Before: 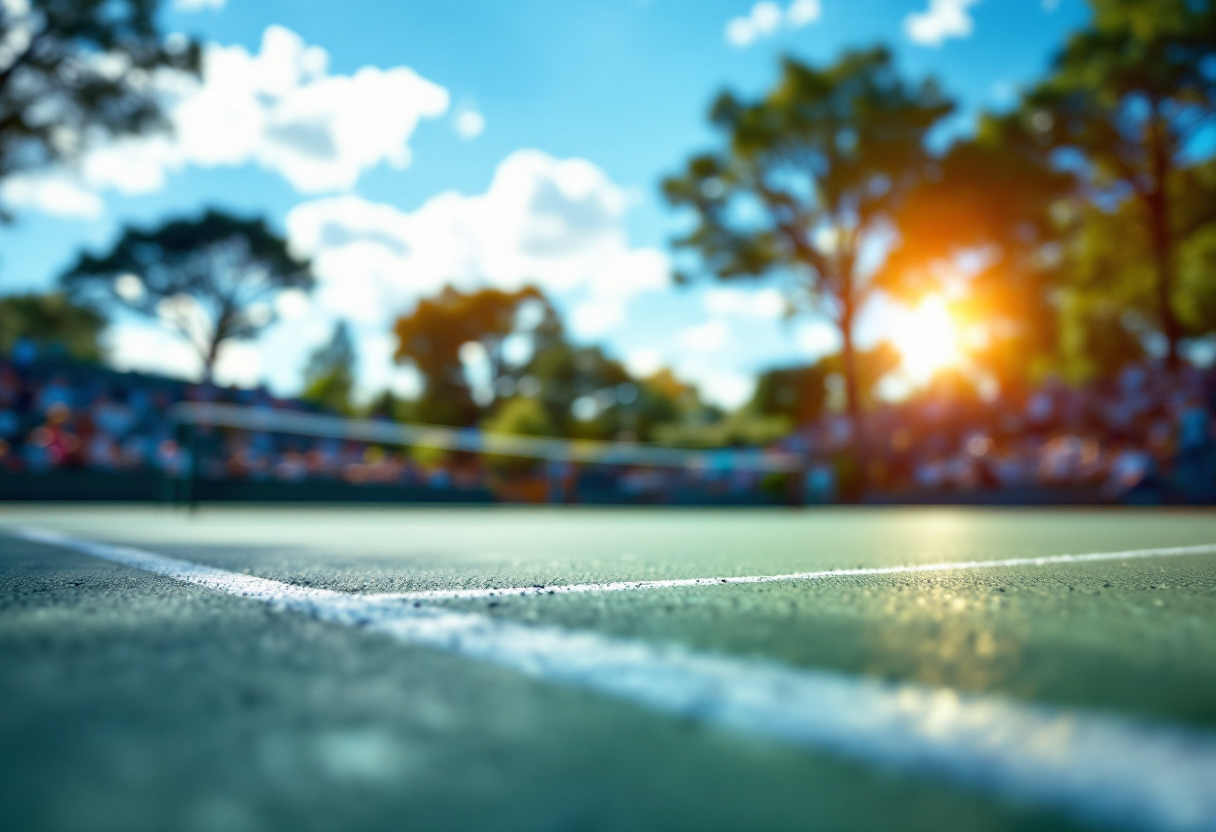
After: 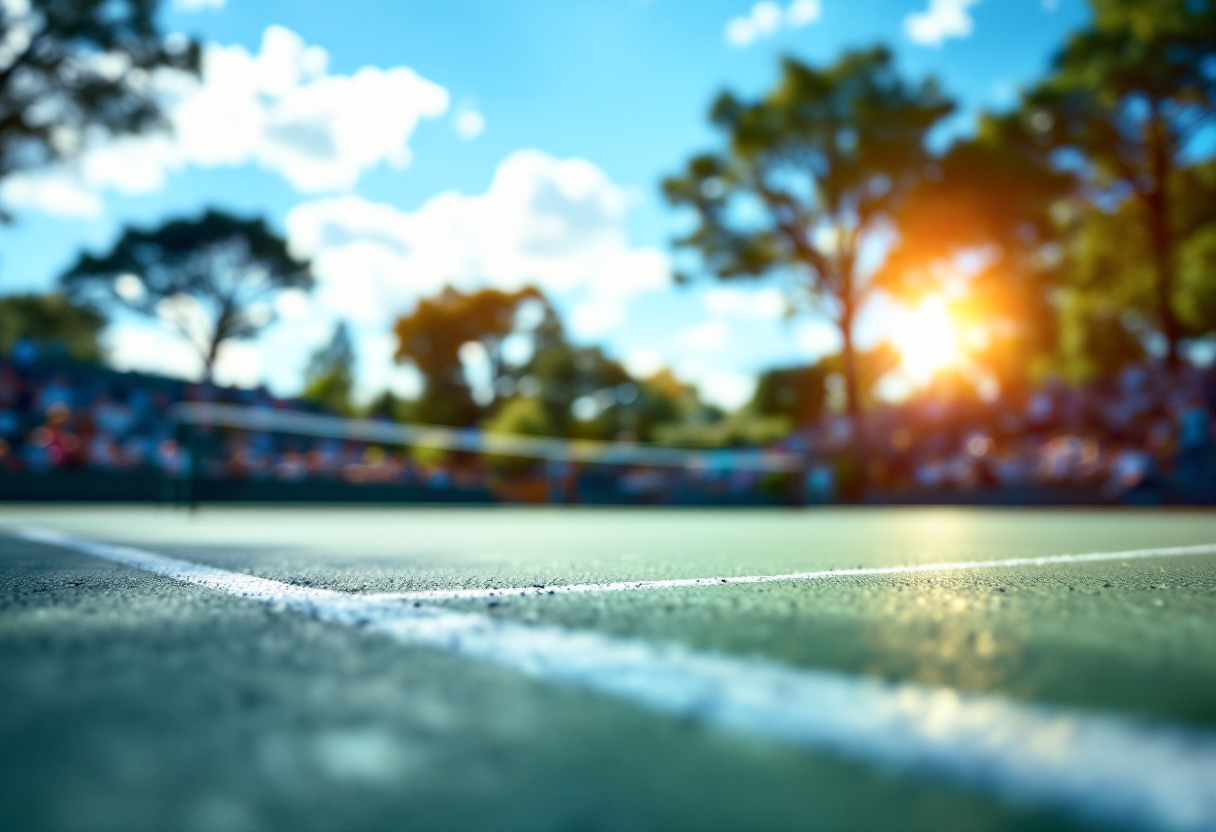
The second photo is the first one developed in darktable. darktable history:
contrast brightness saturation: contrast 0.154, brightness 0.043
